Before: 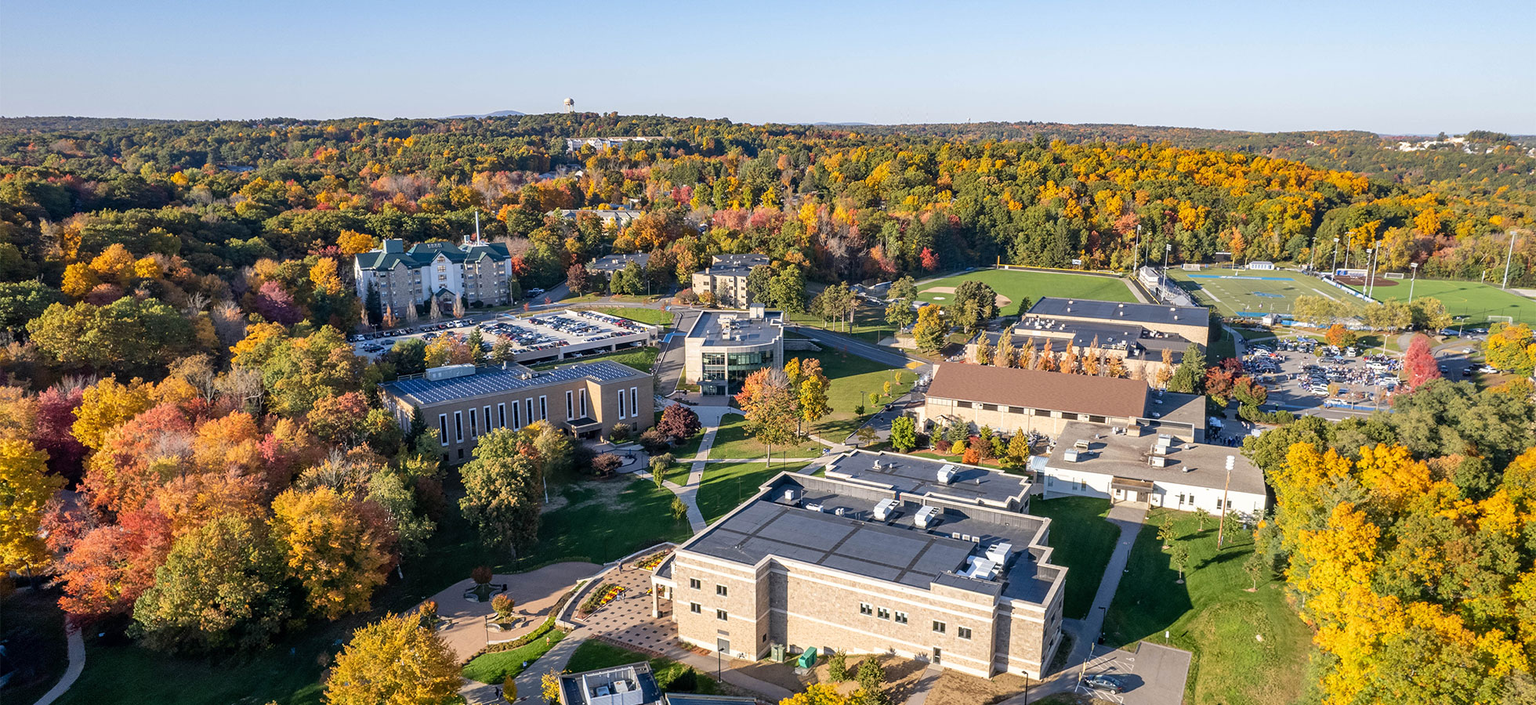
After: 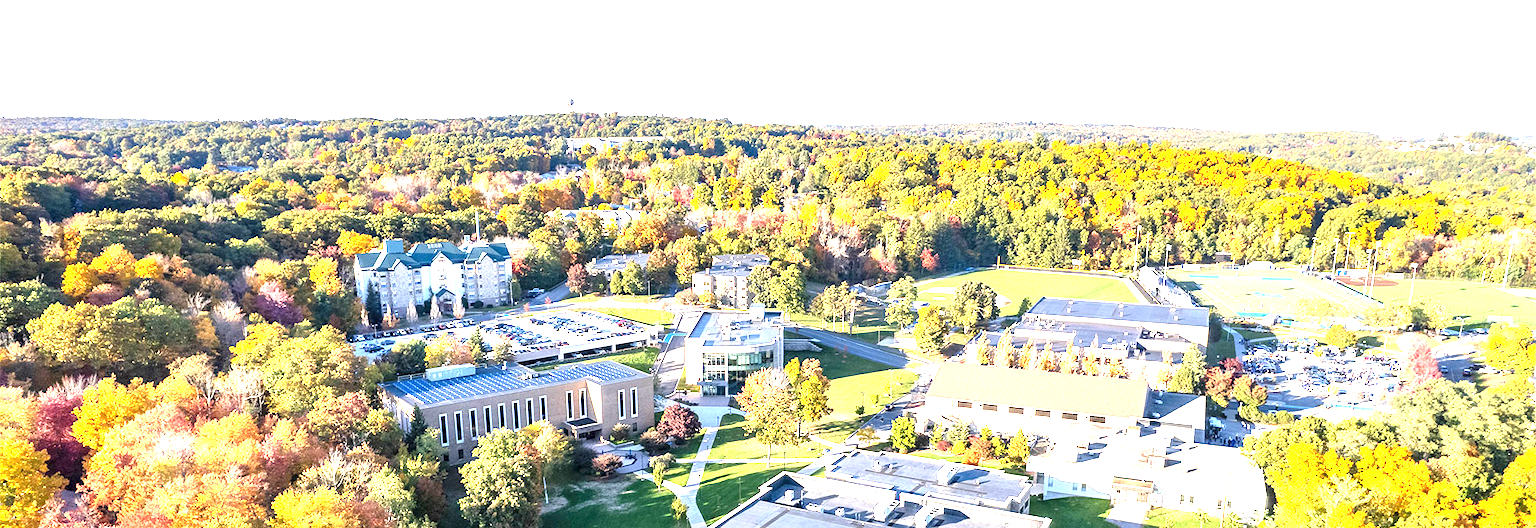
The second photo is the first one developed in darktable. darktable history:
exposure: exposure 2.207 EV, compensate highlight preservation false
crop: bottom 24.967%
